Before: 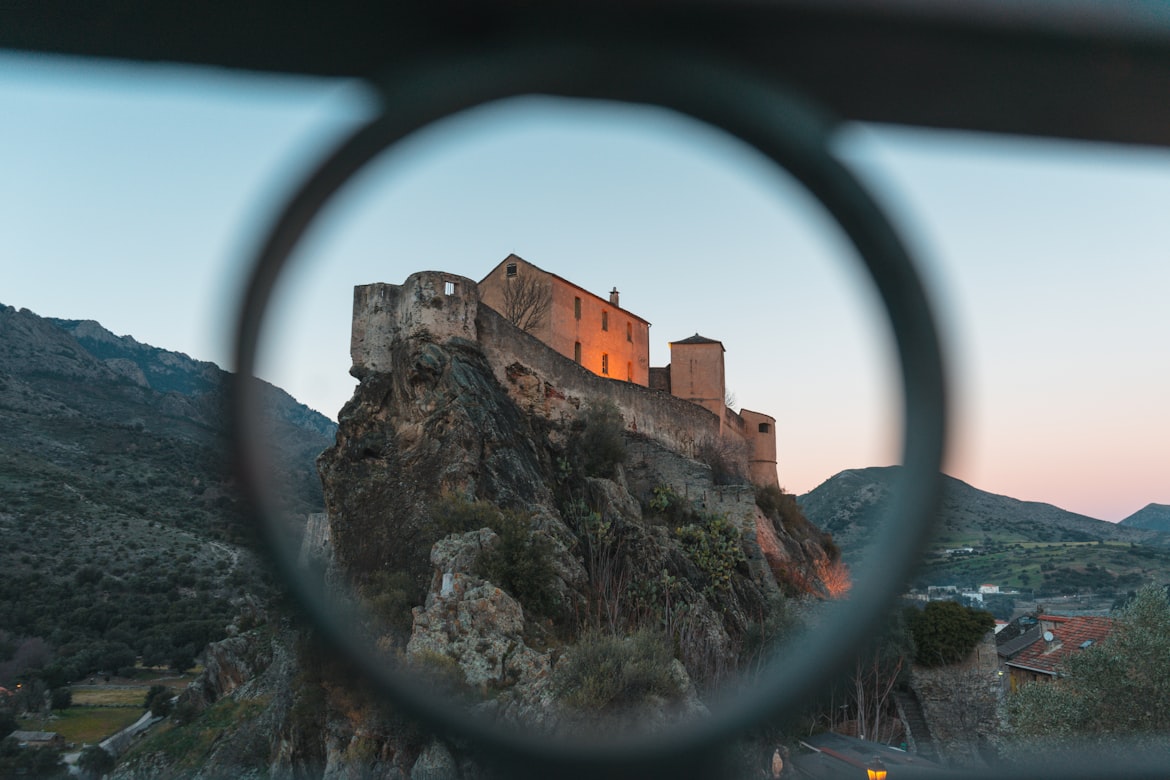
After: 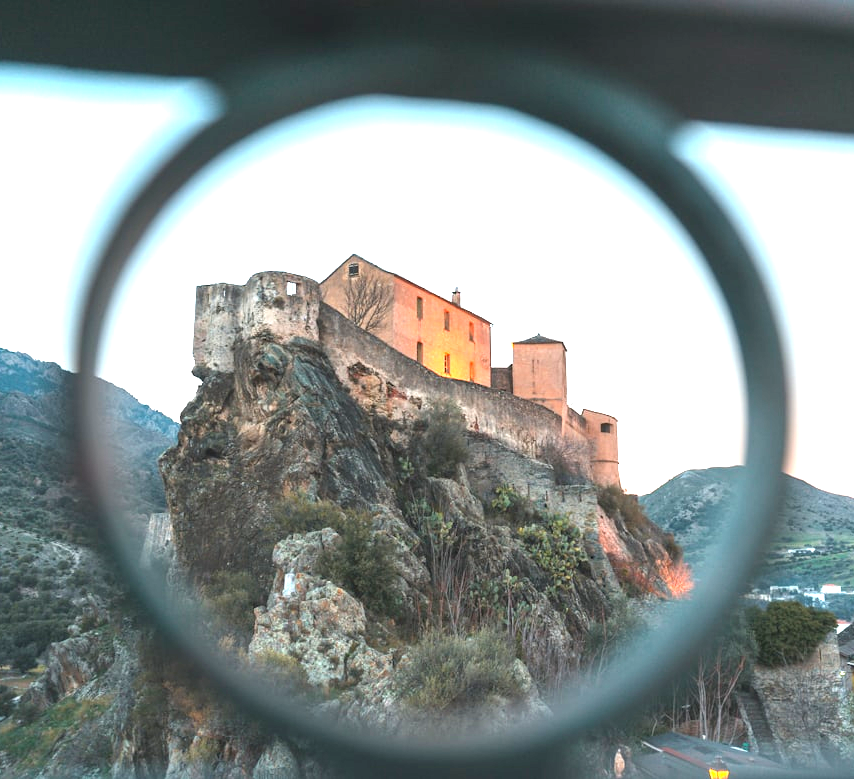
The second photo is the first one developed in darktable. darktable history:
crop: left 13.553%, right 13.403%
exposure: black level correction 0, exposure 1.898 EV, compensate highlight preservation false
tone equalizer: on, module defaults
